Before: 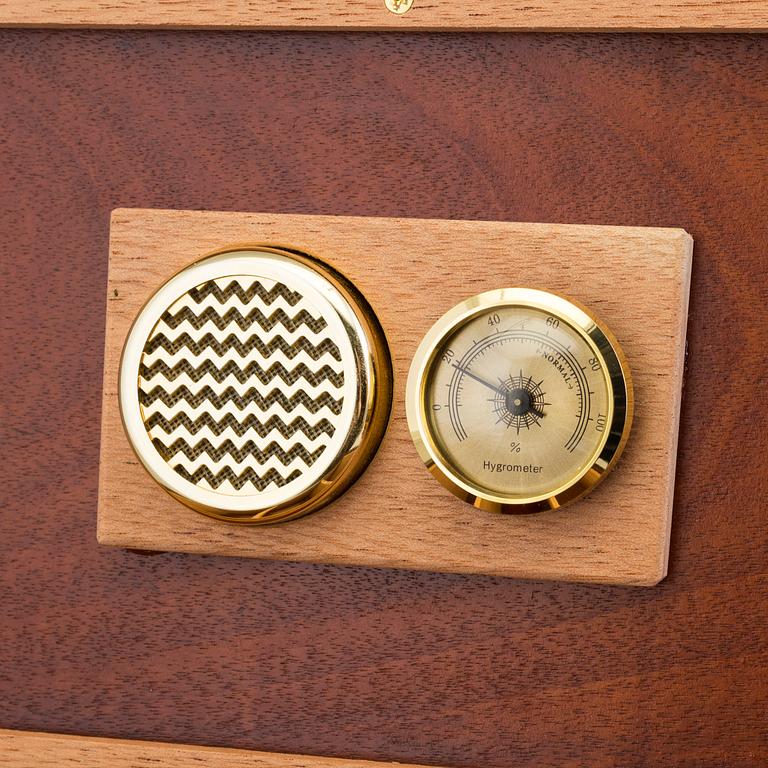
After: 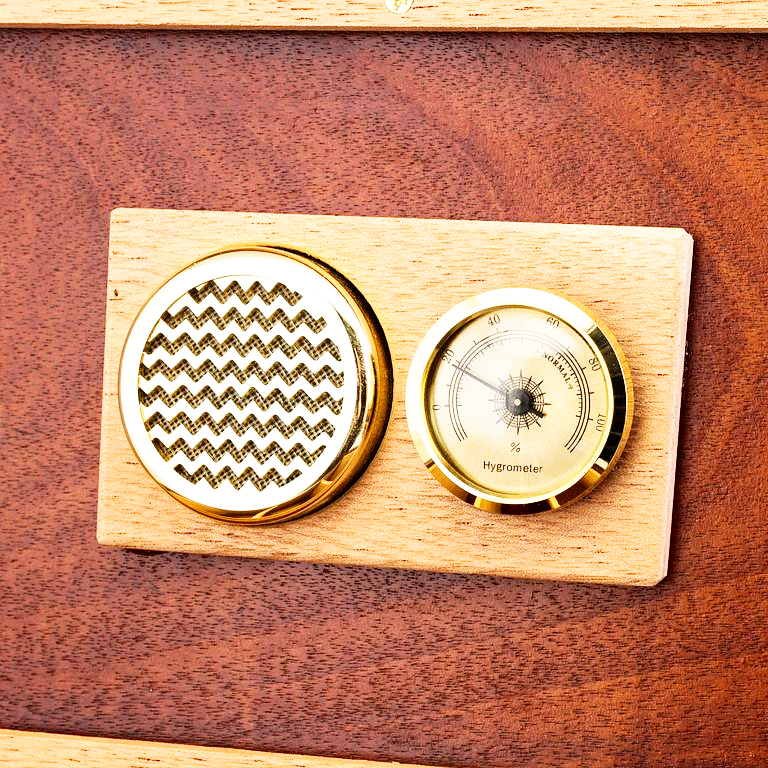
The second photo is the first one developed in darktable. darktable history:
contrast brightness saturation: contrast 0.109, saturation -0.16
base curve: curves: ch0 [(0, 0) (0.007, 0.004) (0.027, 0.03) (0.046, 0.07) (0.207, 0.54) (0.442, 0.872) (0.673, 0.972) (1, 1)], preserve colors none
haze removal: compatibility mode true, adaptive false
